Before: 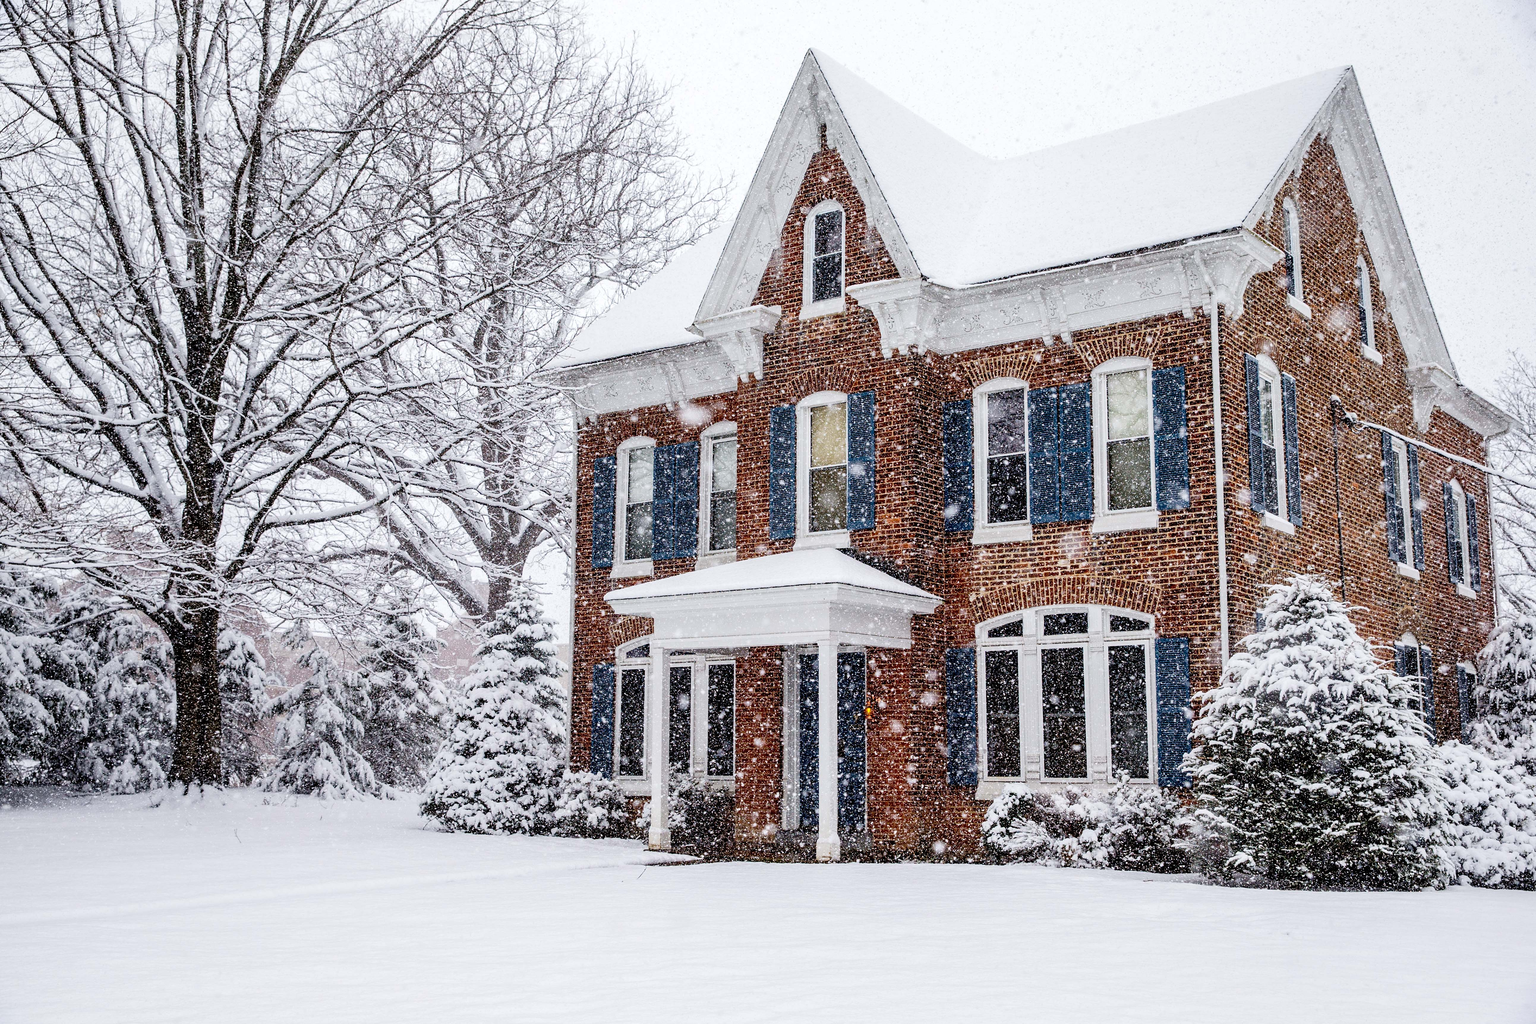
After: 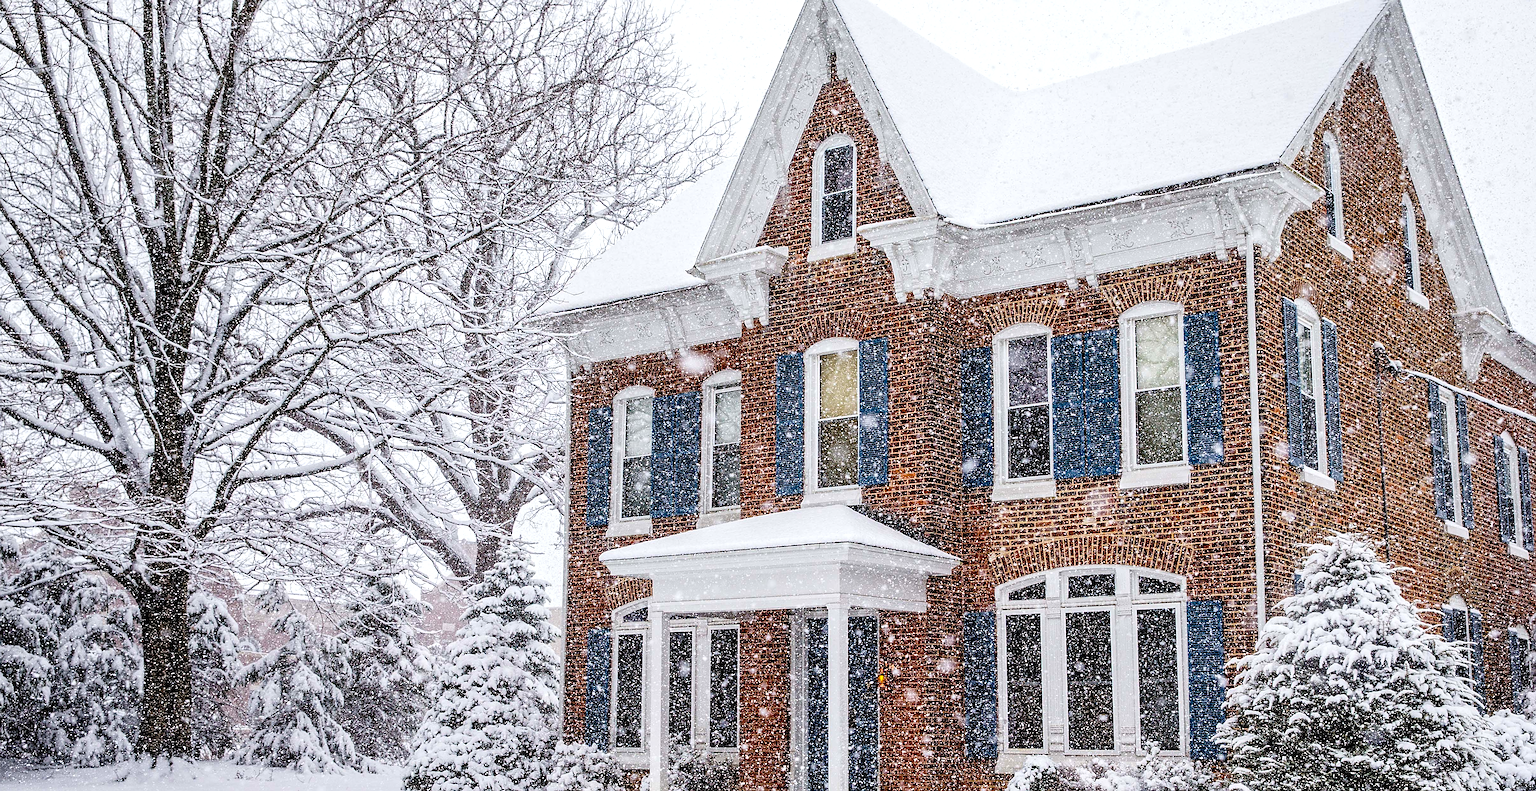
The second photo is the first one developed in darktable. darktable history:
sharpen: on, module defaults
crop: left 2.737%, top 7.287%, right 3.421%, bottom 20.179%
color balance rgb: linear chroma grading › global chroma 10%, perceptual saturation grading › global saturation 5%, perceptual brilliance grading › global brilliance 4%, global vibrance 7%, saturation formula JzAzBz (2021)
local contrast: mode bilateral grid, contrast 30, coarseness 25, midtone range 0.2
